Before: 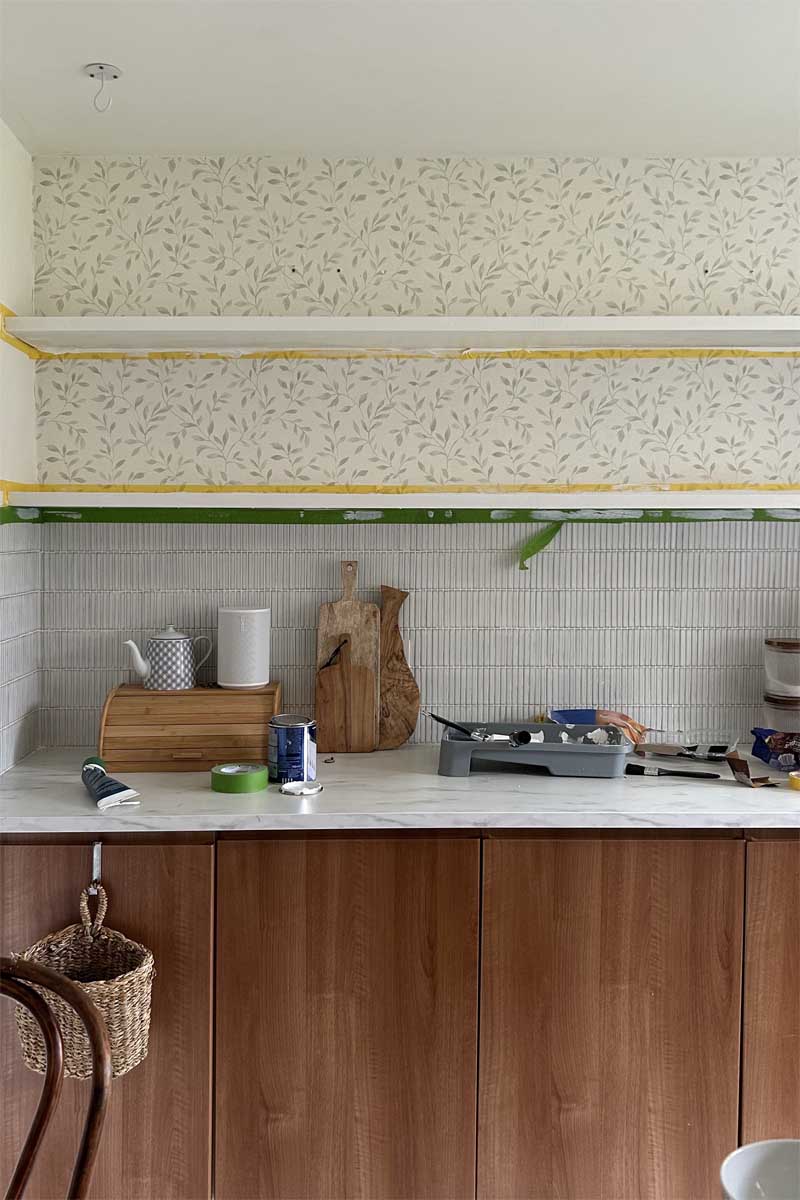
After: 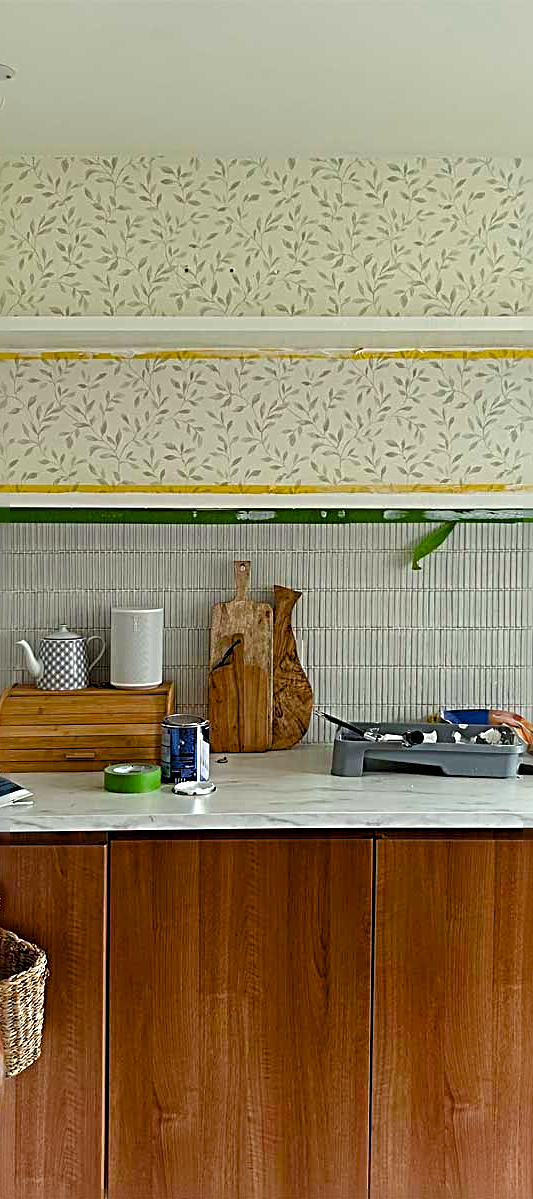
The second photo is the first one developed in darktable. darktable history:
color balance rgb: perceptual saturation grading › global saturation 35%, perceptual saturation grading › highlights -30%, perceptual saturation grading › shadows 35%, perceptual brilliance grading › global brilliance 3%, perceptual brilliance grading › highlights -3%, perceptual brilliance grading › shadows 3%
sharpen: radius 3.69, amount 0.928
crop and rotate: left 13.537%, right 19.796%
white balance: red 1, blue 1
color correction: highlights a* -4.73, highlights b* 5.06, saturation 0.97
